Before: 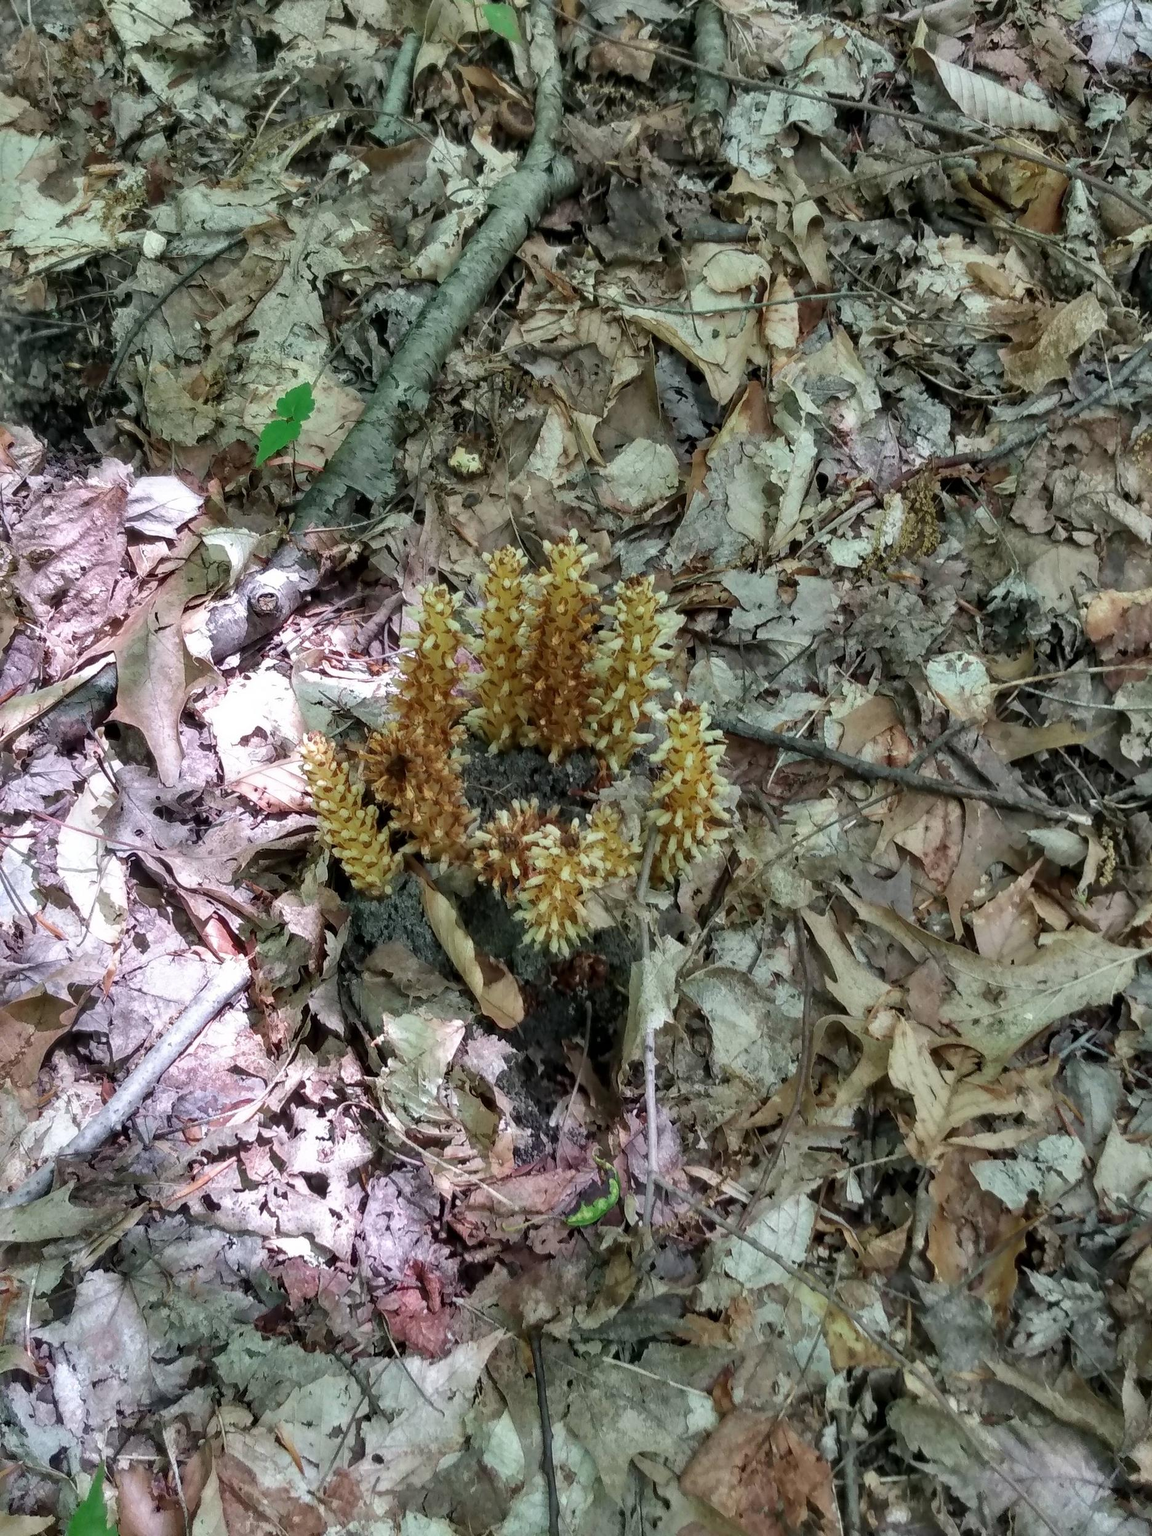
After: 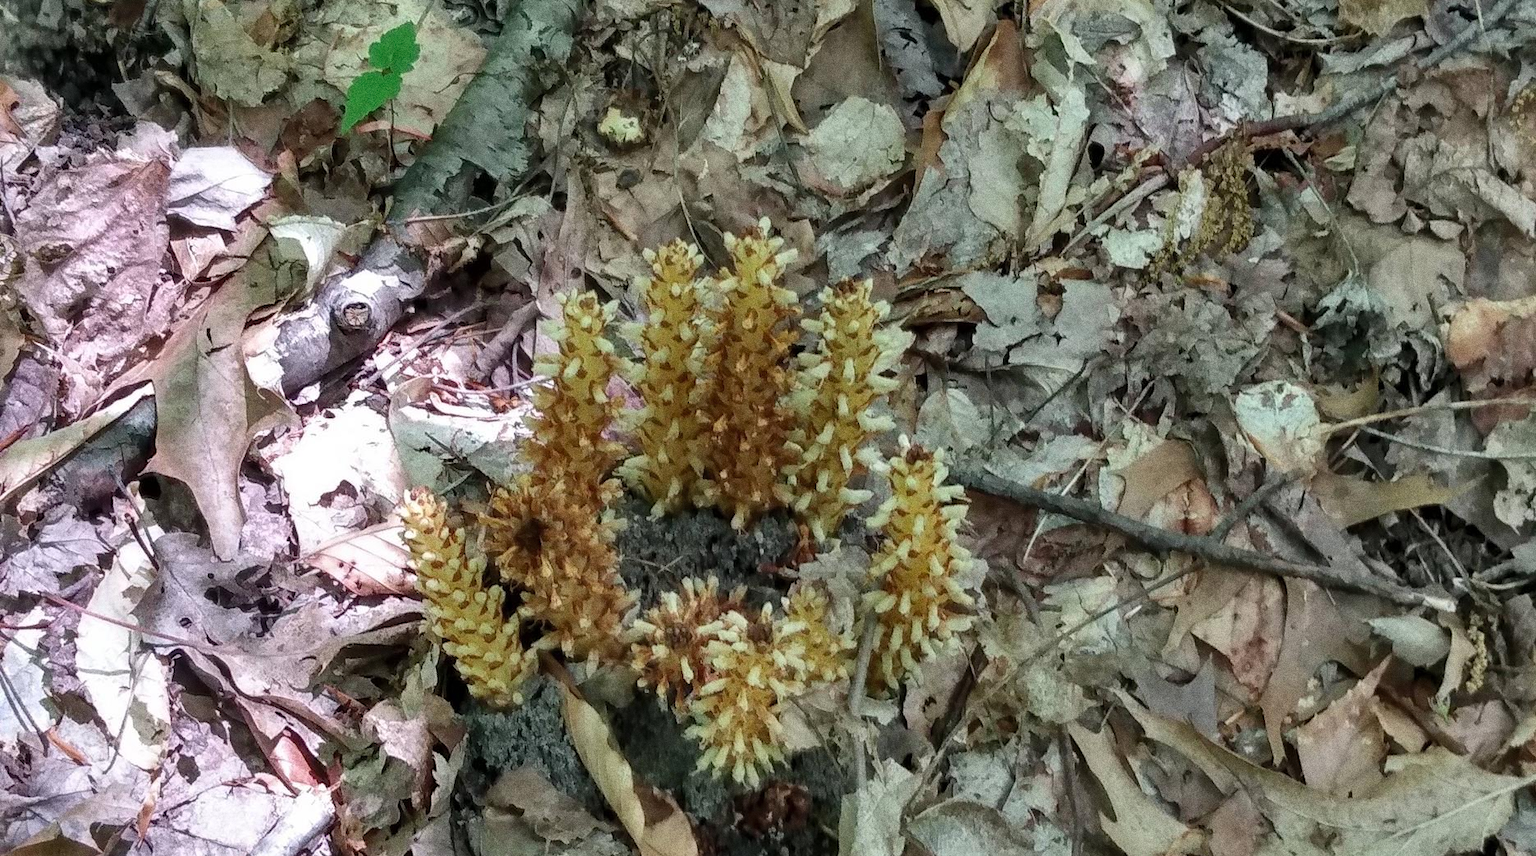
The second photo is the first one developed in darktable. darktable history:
shadows and highlights: soften with gaussian
grain: coarseness 0.09 ISO, strength 40%
fill light: on, module defaults
crop and rotate: top 23.84%, bottom 34.294%
